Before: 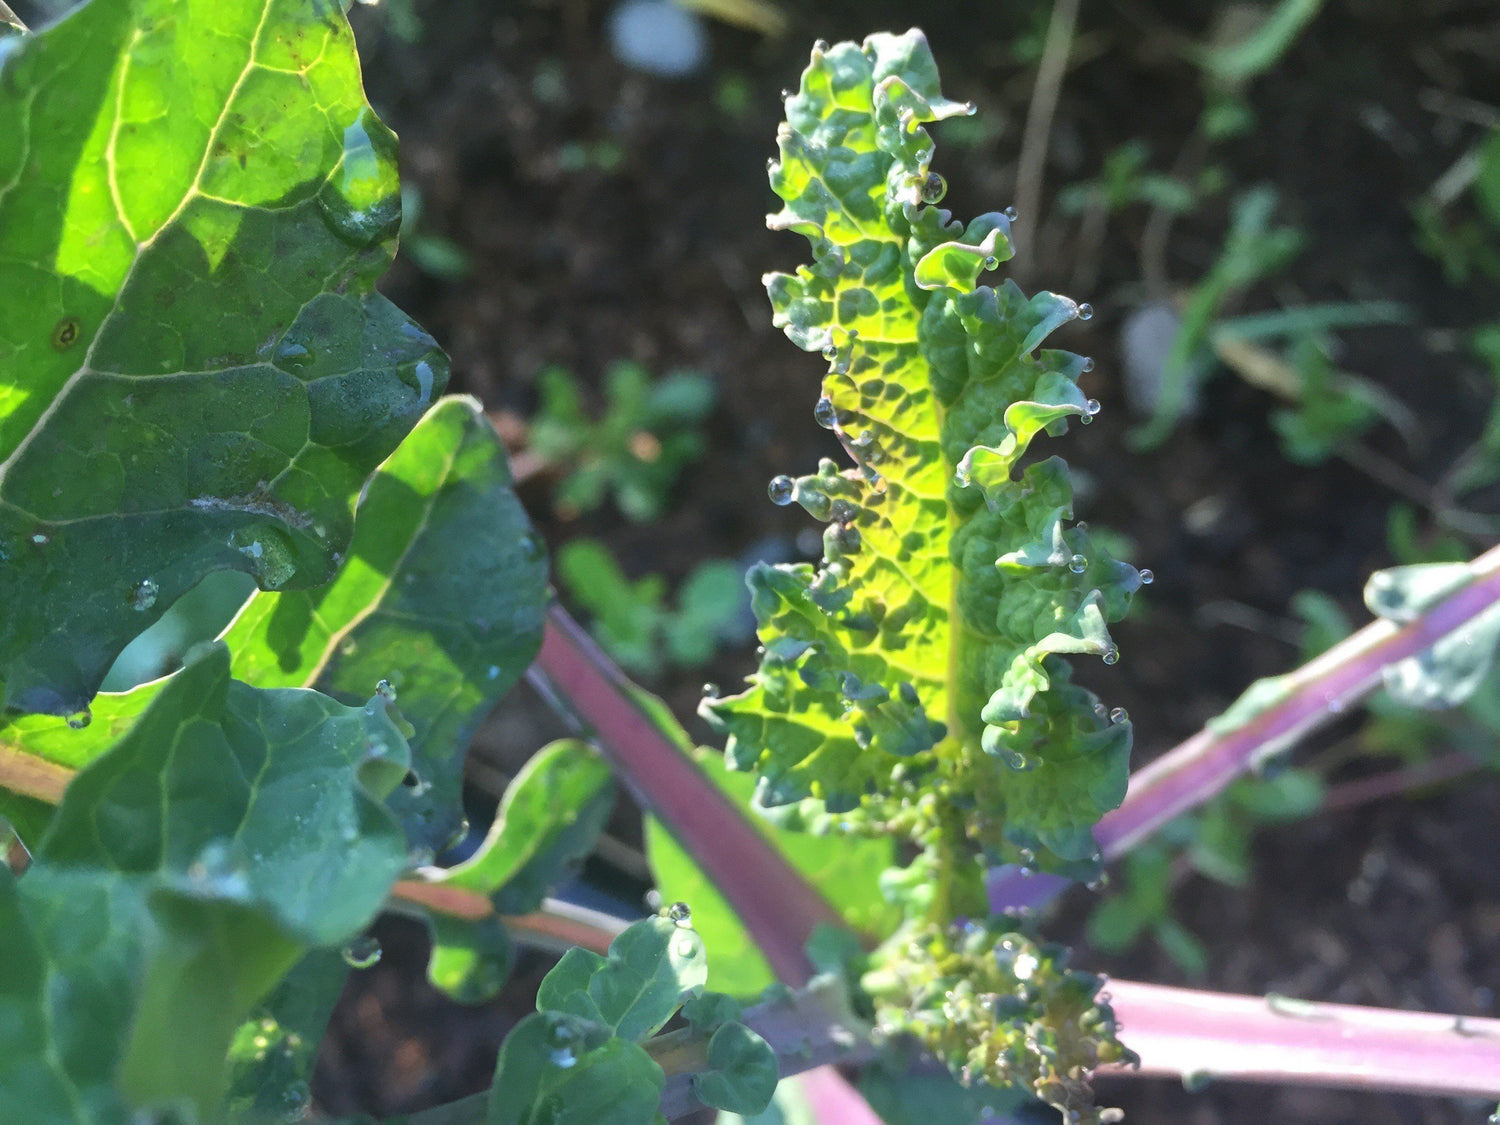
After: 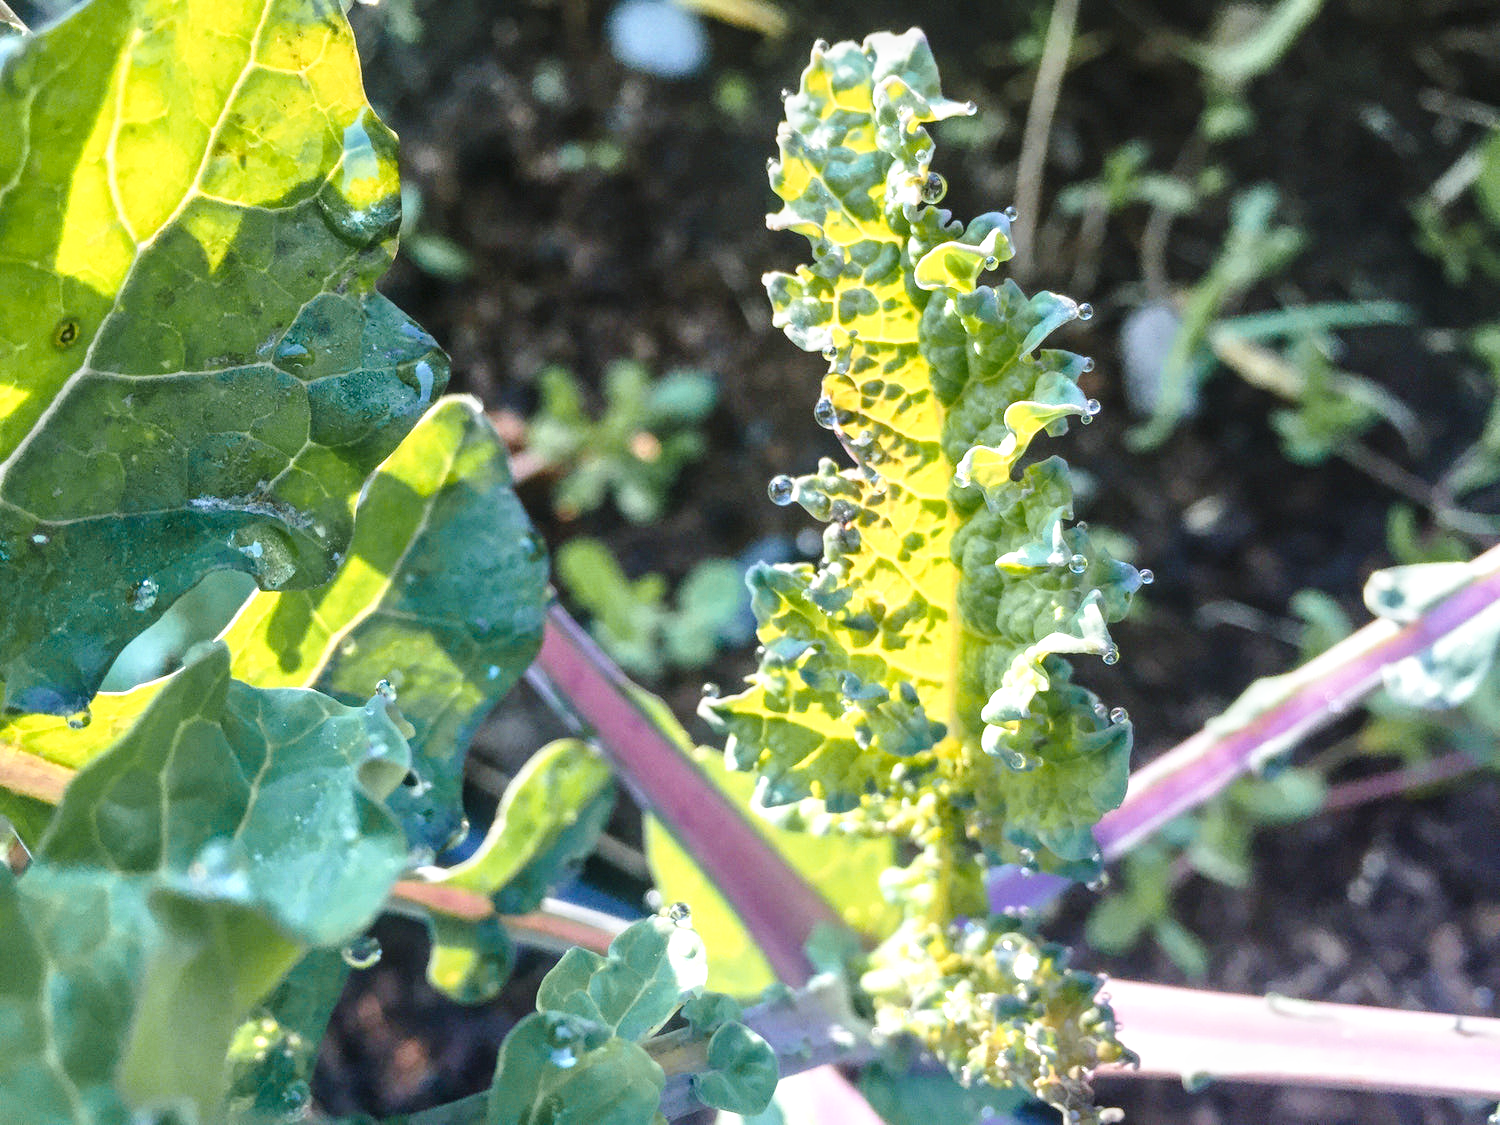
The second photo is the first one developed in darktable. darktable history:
base curve: curves: ch0 [(0, 0) (0.028, 0.03) (0.121, 0.232) (0.46, 0.748) (0.859, 0.968) (1, 1)], preserve colors none
local contrast: highlights 61%, detail 143%, midtone range 0.428
color zones: curves: ch1 [(0.309, 0.524) (0.41, 0.329) (0.508, 0.509)]; ch2 [(0.25, 0.457) (0.75, 0.5)]
